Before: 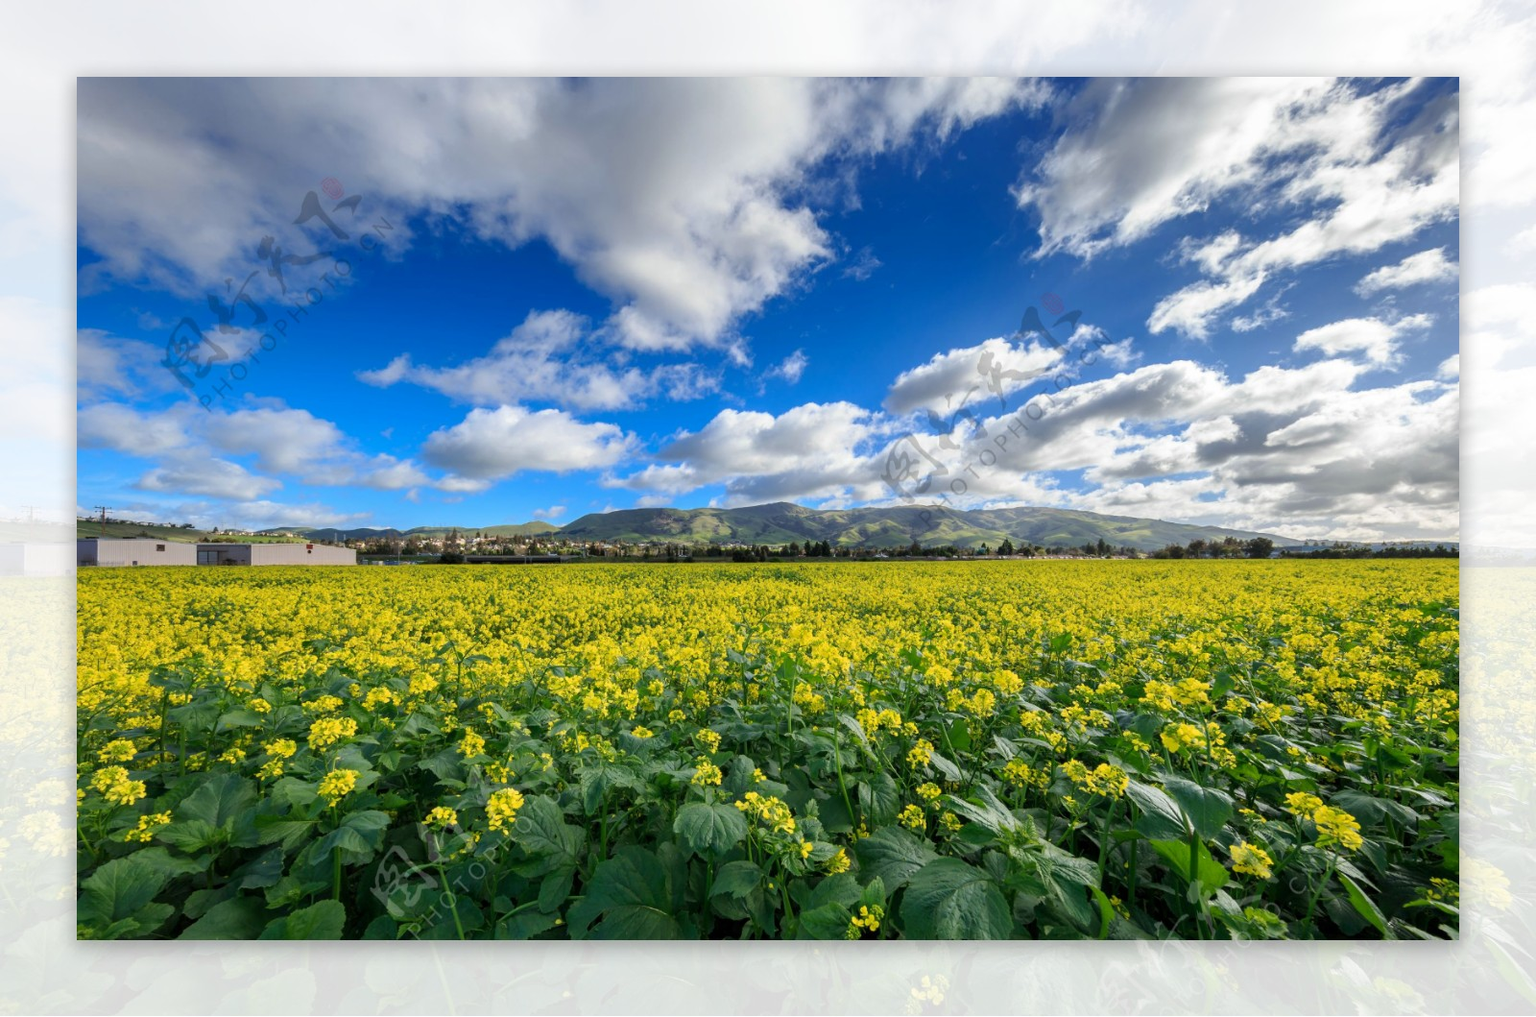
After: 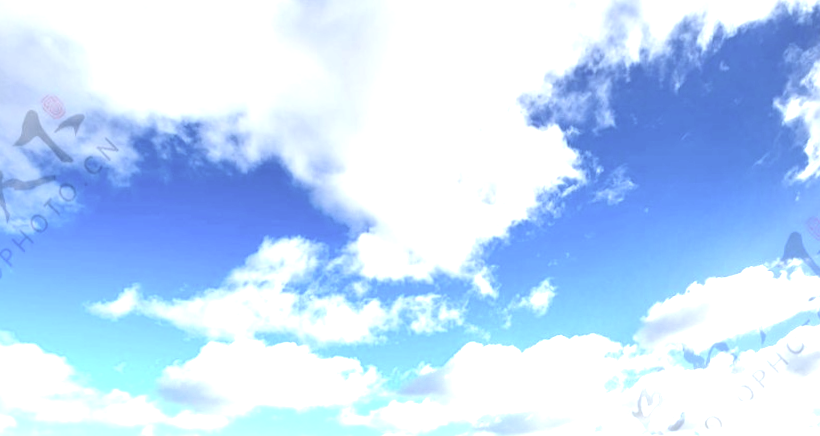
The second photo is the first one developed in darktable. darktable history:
tone equalizer: -8 EV -0.75 EV, -7 EV -0.7 EV, -6 EV -0.6 EV, -5 EV -0.4 EV, -3 EV 0.4 EV, -2 EV 0.6 EV, -1 EV 0.7 EV, +0 EV 0.75 EV, edges refinement/feathering 500, mask exposure compensation -1.57 EV, preserve details no
rotate and perspective: rotation 0.074°, lens shift (vertical) 0.096, lens shift (horizontal) -0.041, crop left 0.043, crop right 0.952, crop top 0.024, crop bottom 0.979
crop: left 15.306%, top 9.065%, right 30.789%, bottom 48.638%
contrast brightness saturation: contrast 0.1, saturation -0.3
exposure: black level correction 0, exposure 1.125 EV, compensate exposure bias true, compensate highlight preservation false
